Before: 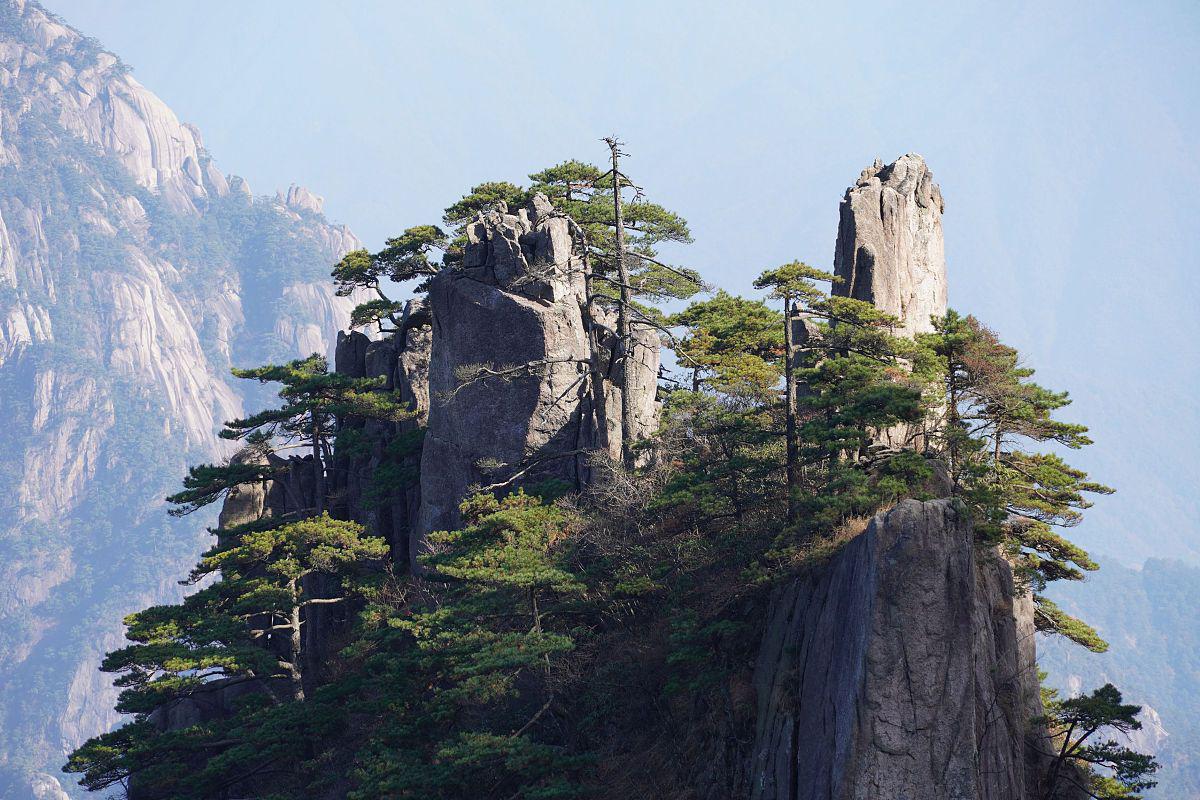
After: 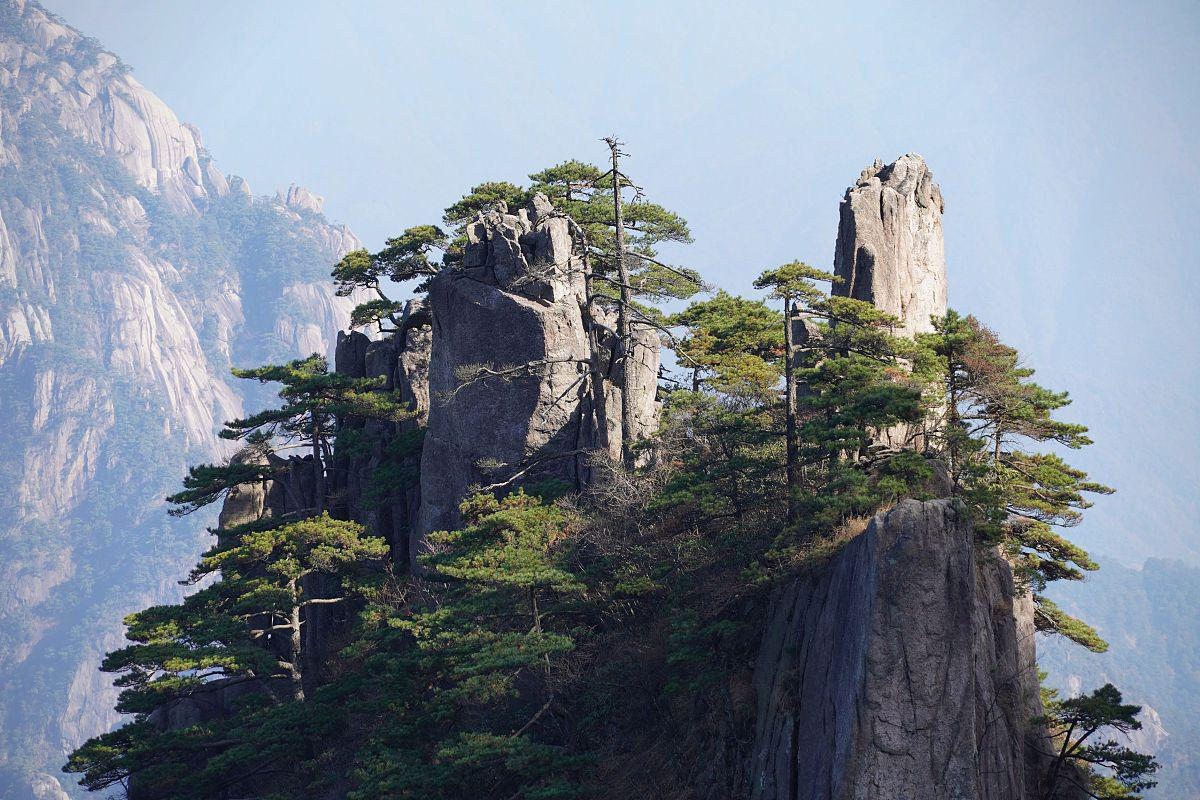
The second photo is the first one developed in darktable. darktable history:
vignetting: brightness -0.3, saturation -0.062, unbound false
